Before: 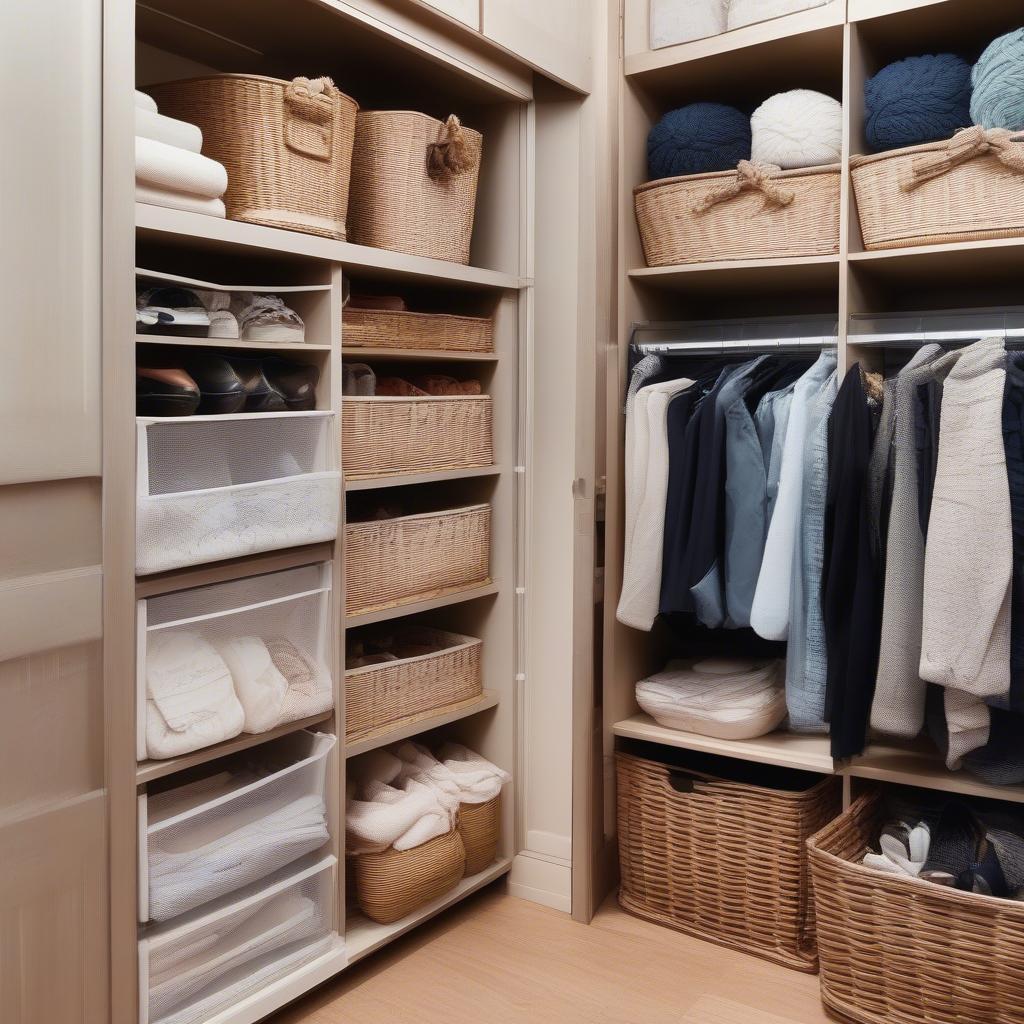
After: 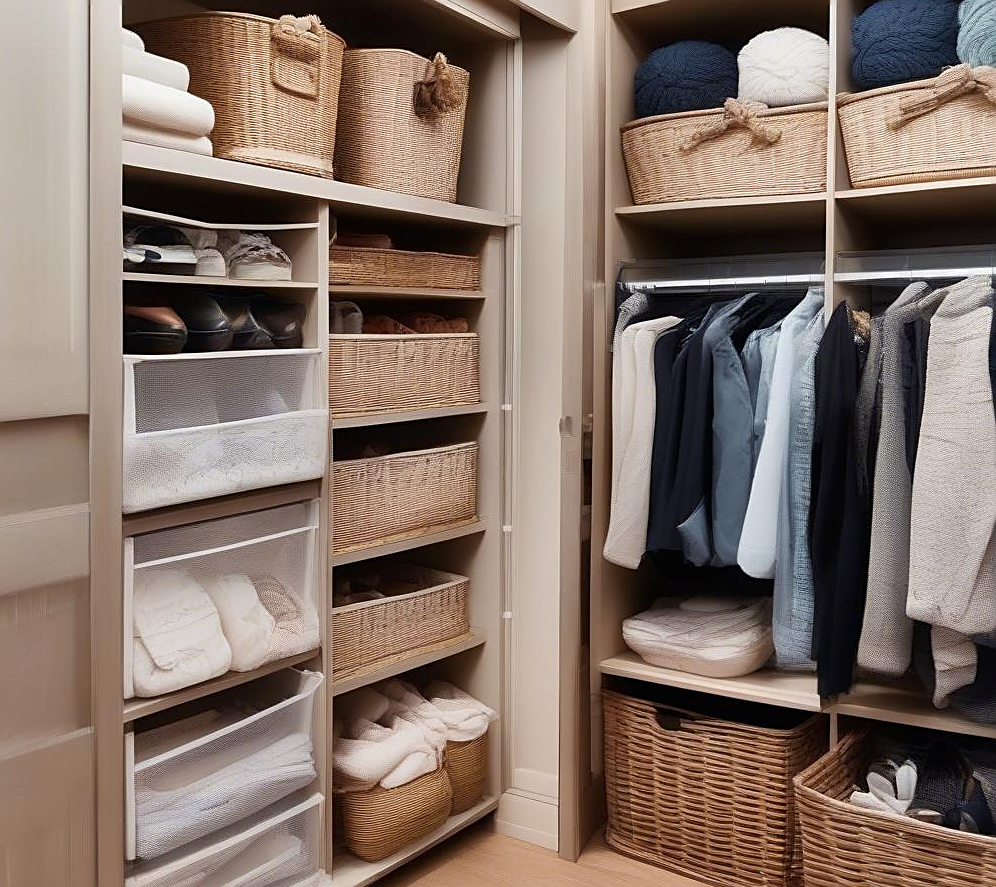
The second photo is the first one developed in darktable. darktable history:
local contrast: mode bilateral grid, contrast 20, coarseness 50, detail 119%, midtone range 0.2
crop: left 1.29%, top 6.125%, right 1.422%, bottom 7.16%
sharpen: on, module defaults
